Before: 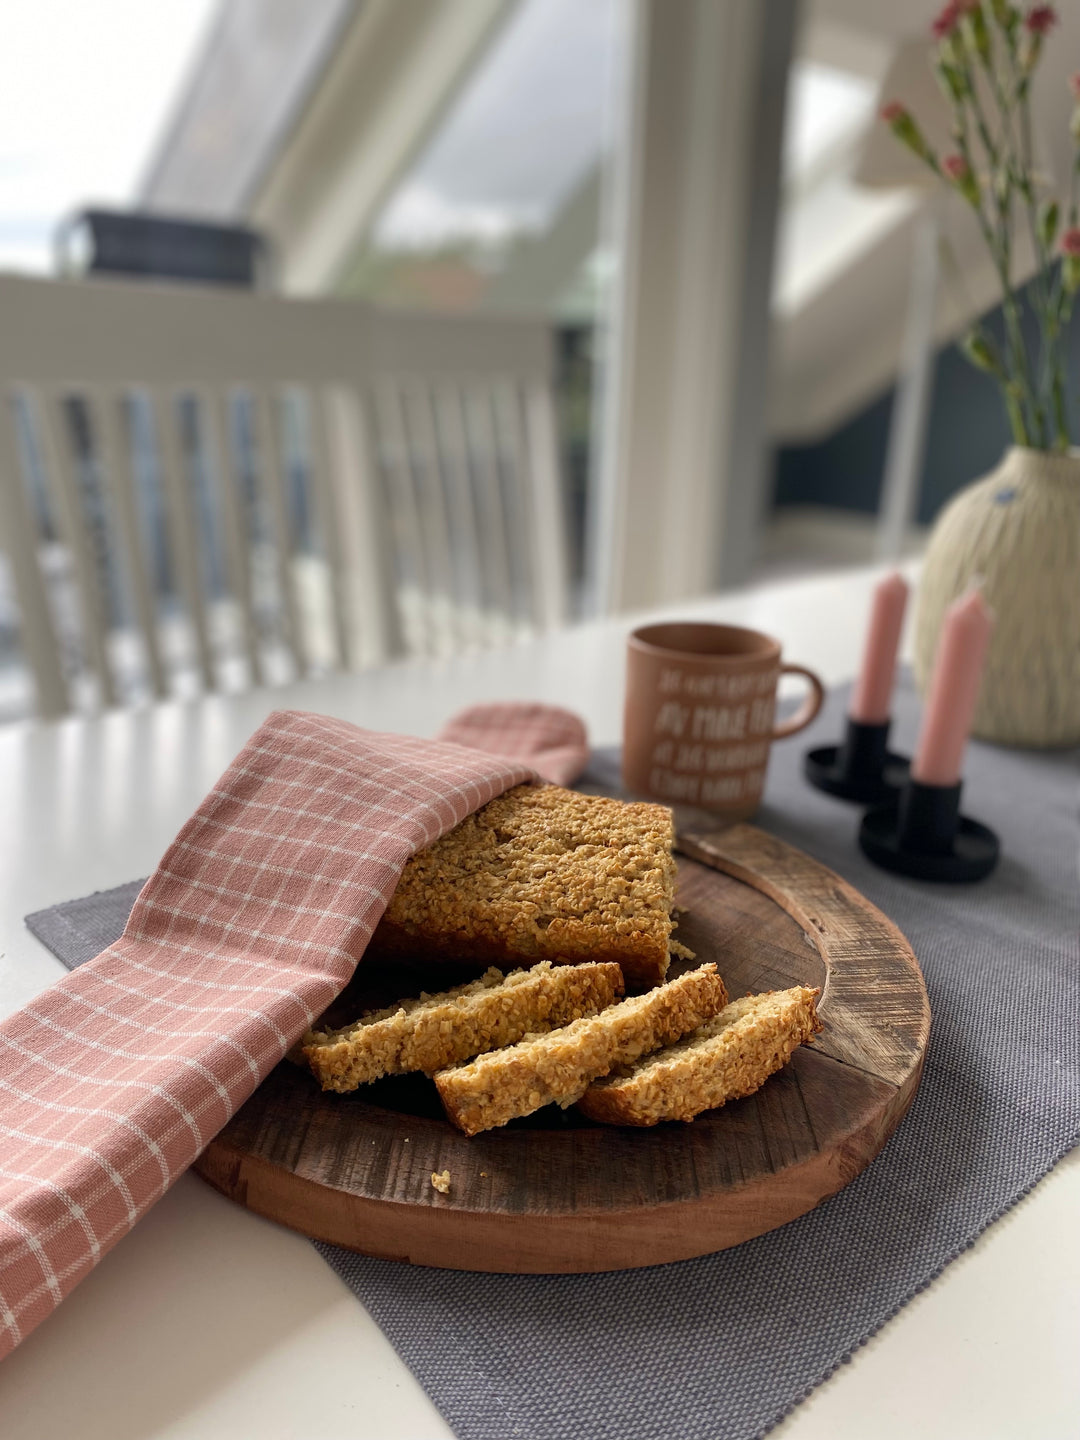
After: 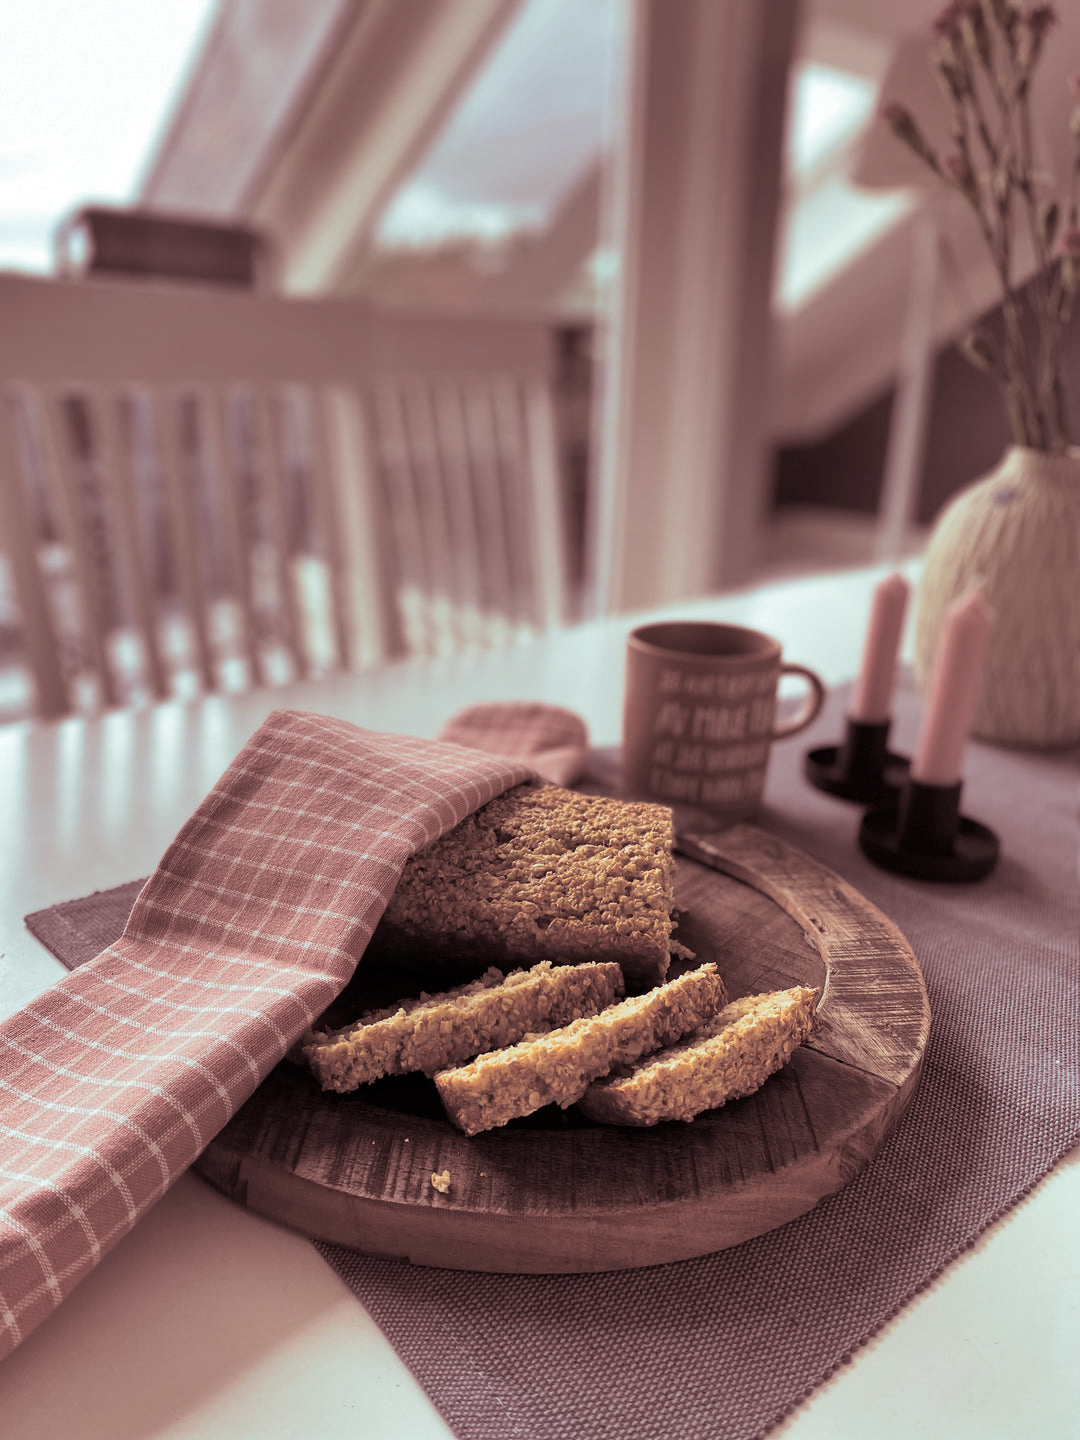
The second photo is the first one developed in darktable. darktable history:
split-toning: shadows › saturation 0.3, highlights › hue 180°, highlights › saturation 0.3, compress 0%
shadows and highlights: shadows color adjustment 97.66%, soften with gaussian
